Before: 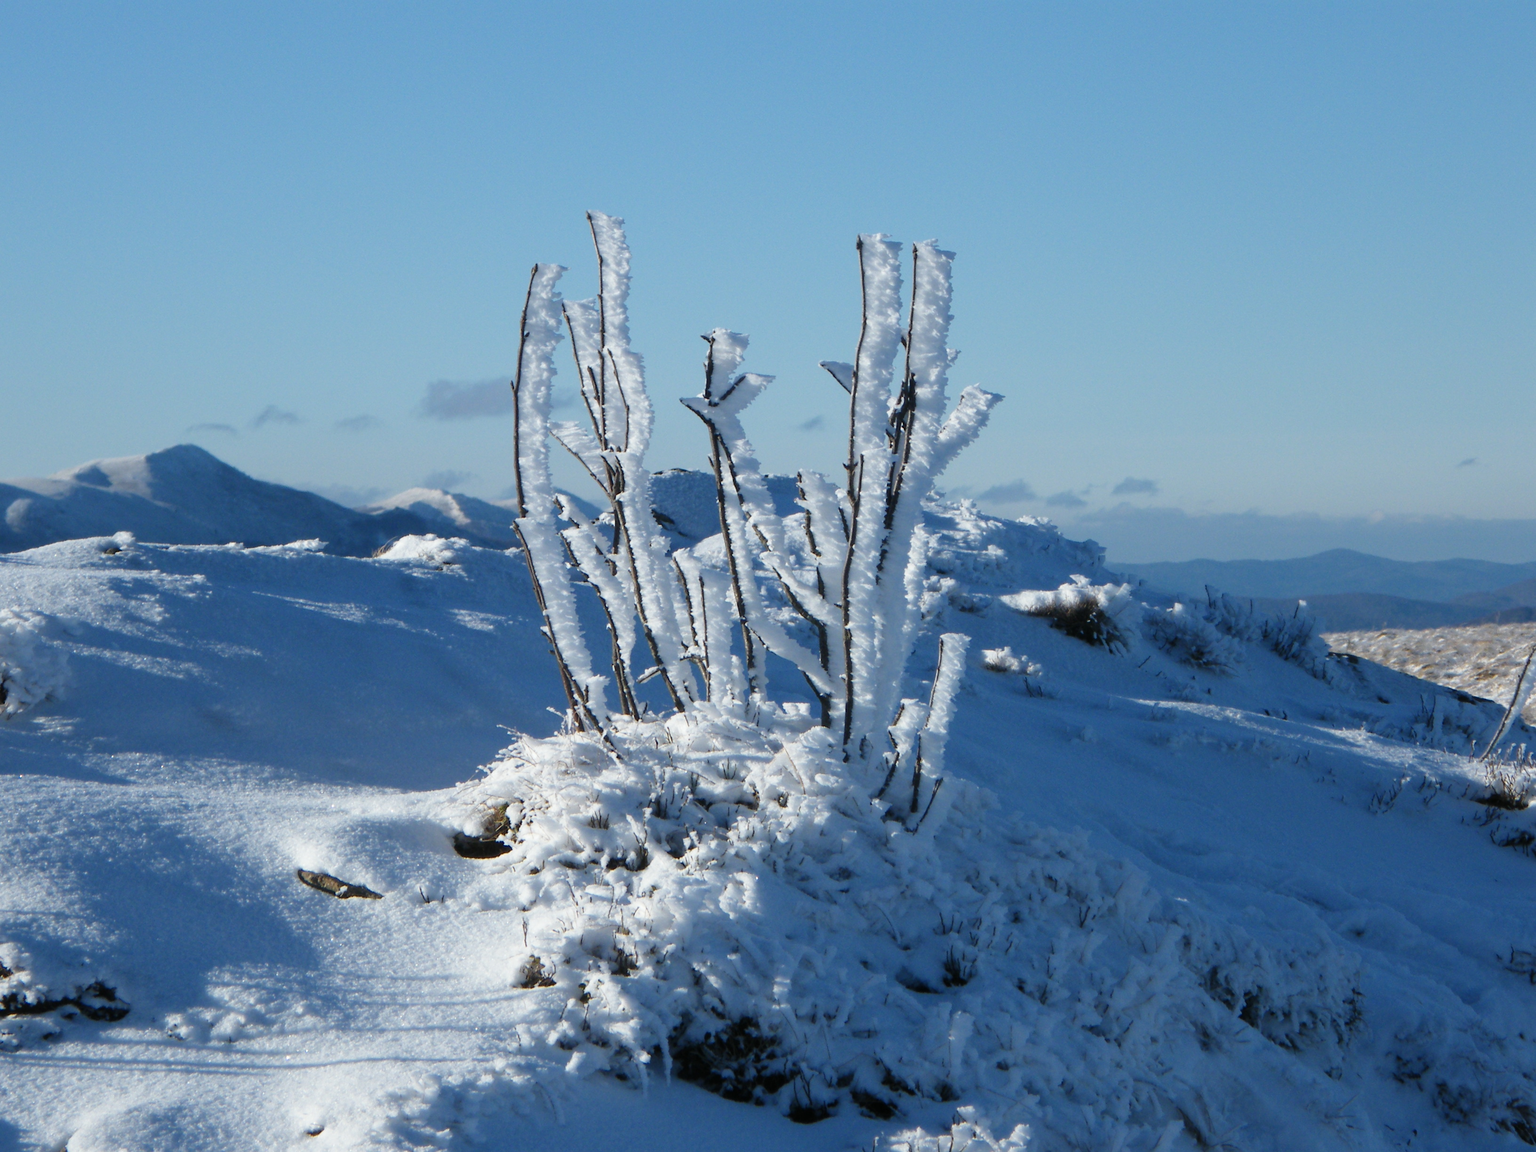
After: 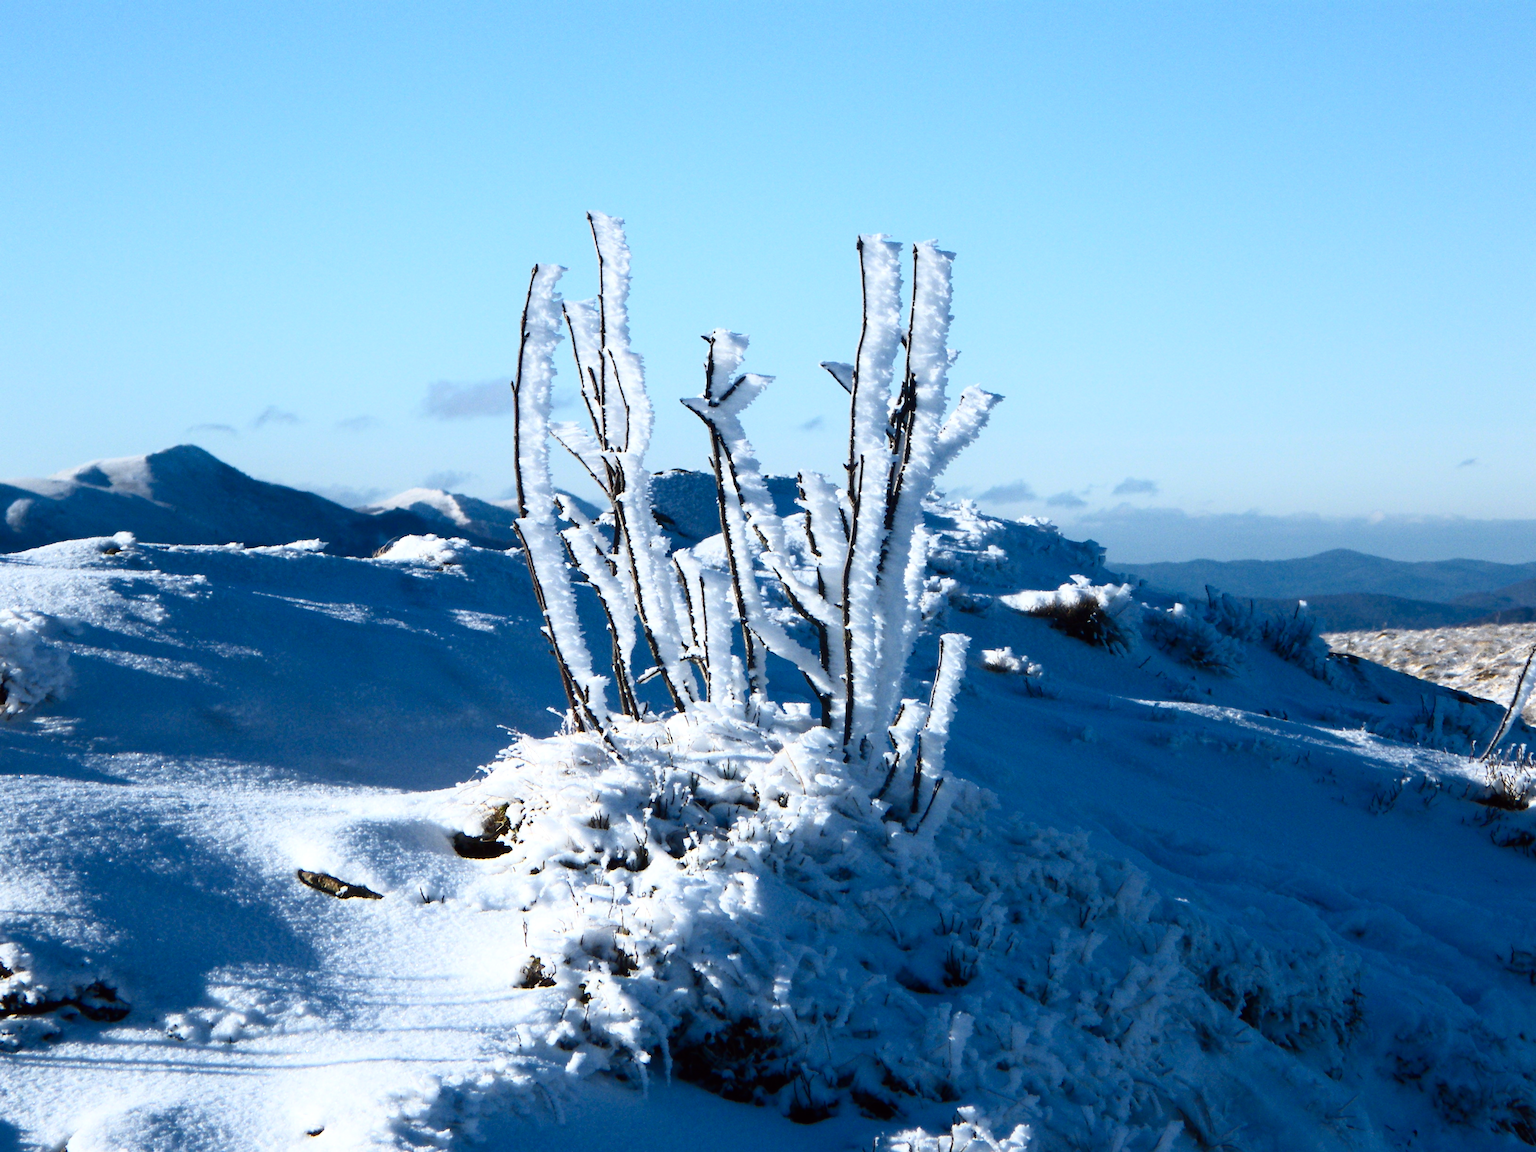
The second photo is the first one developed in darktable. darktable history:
shadows and highlights: shadows 0, highlights 40
tone equalizer: on, module defaults
contrast brightness saturation: contrast 0.28
color balance: lift [1, 1.001, 0.999, 1.001], gamma [1, 1.004, 1.007, 0.993], gain [1, 0.991, 0.987, 1.013], contrast 7.5%, contrast fulcrum 10%, output saturation 115%
